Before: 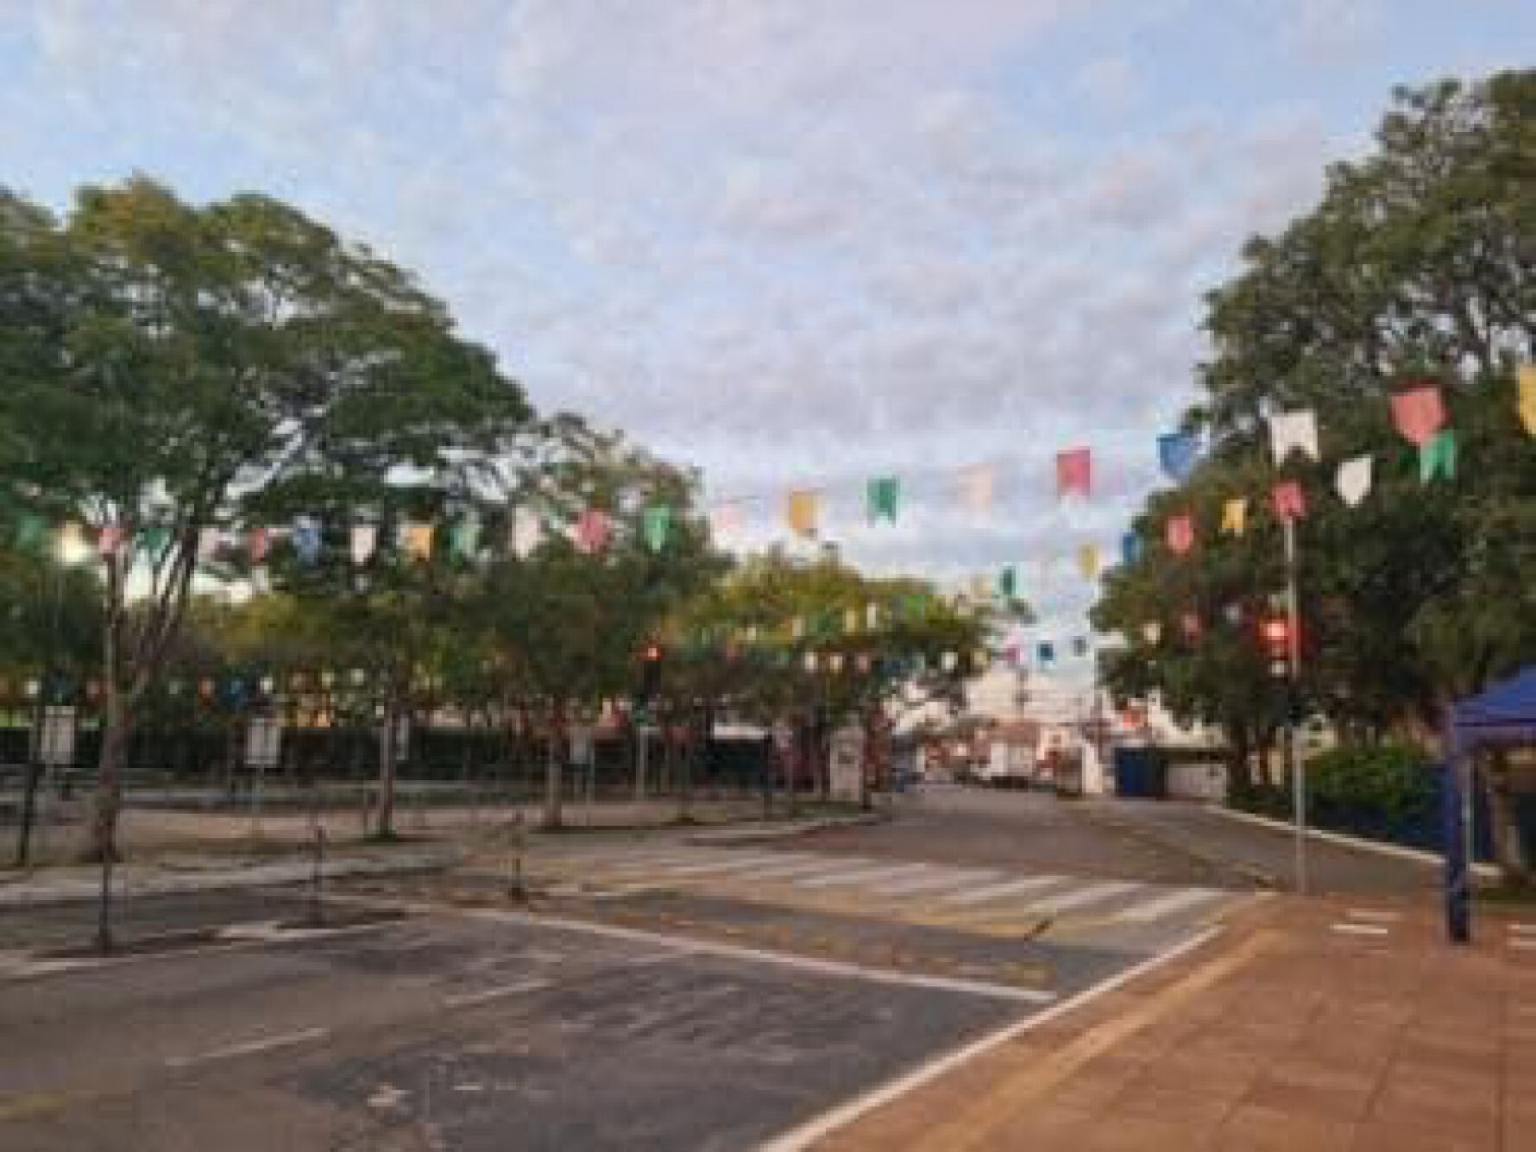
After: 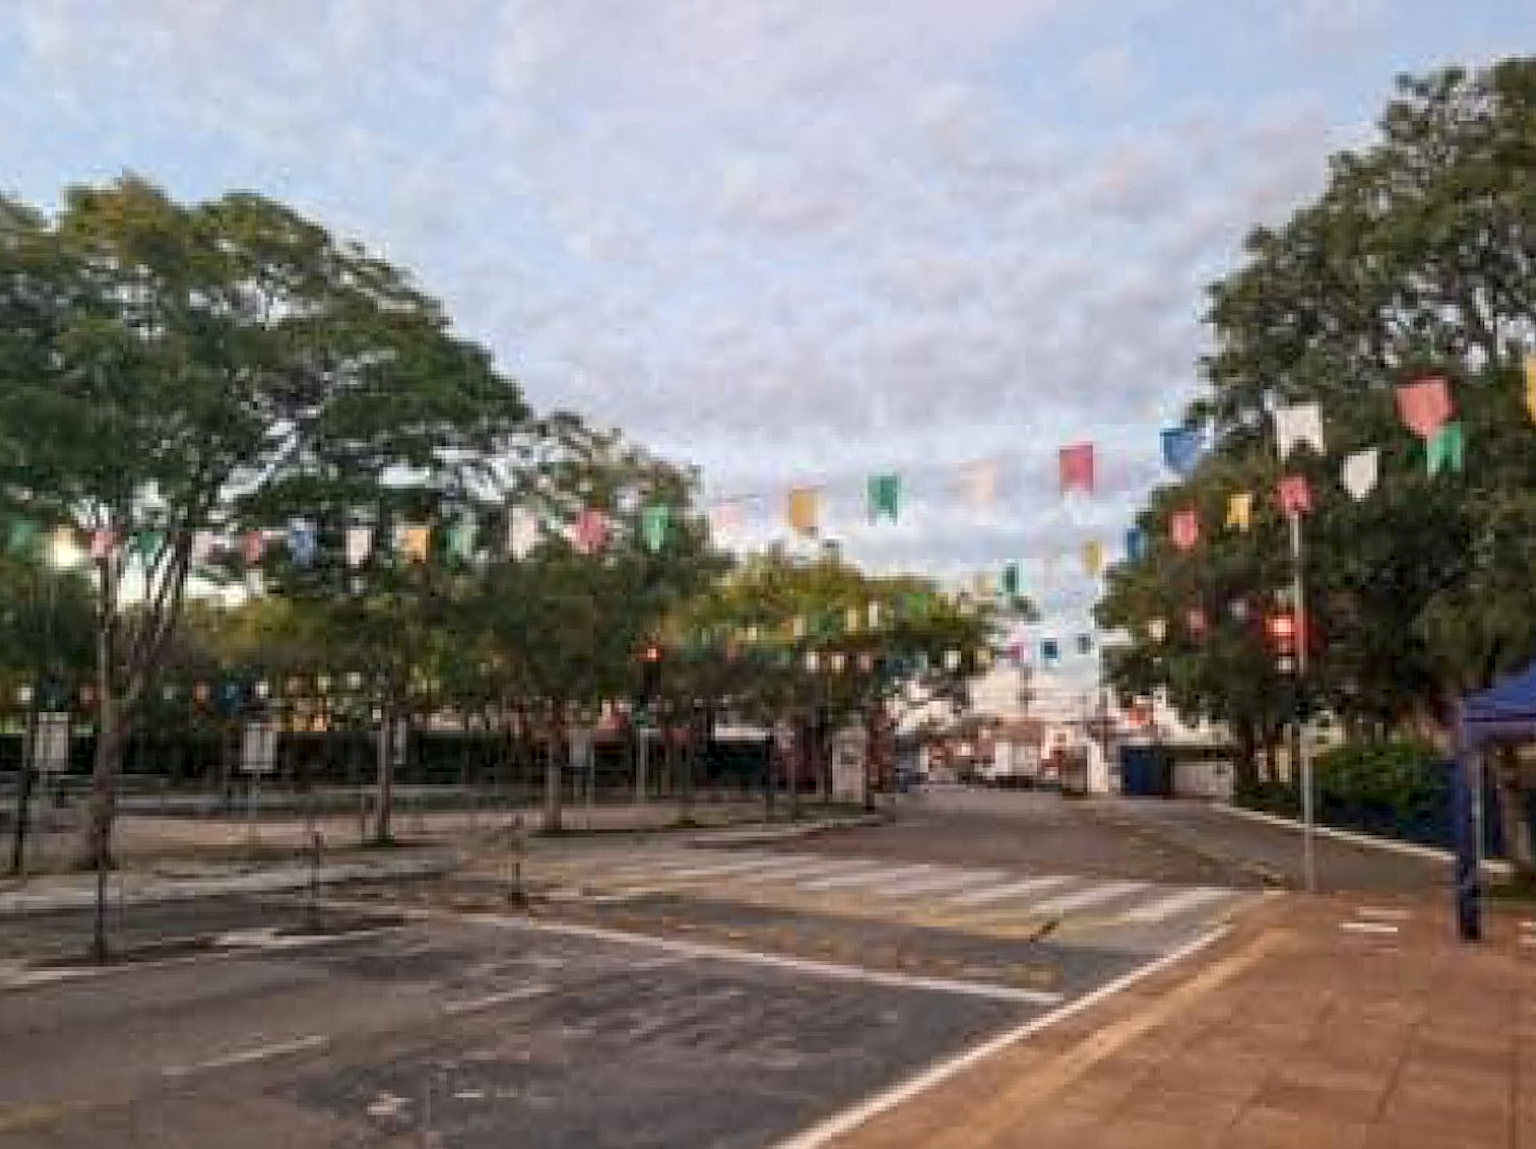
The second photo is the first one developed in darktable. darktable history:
shadows and highlights: radius 93.07, shadows -14.46, white point adjustment 0.23, highlights 31.48, compress 48.23%, highlights color adjustment 52.79%, soften with gaussian
sharpen: on, module defaults
local contrast: detail 130%
rotate and perspective: rotation -0.45°, automatic cropping original format, crop left 0.008, crop right 0.992, crop top 0.012, crop bottom 0.988
